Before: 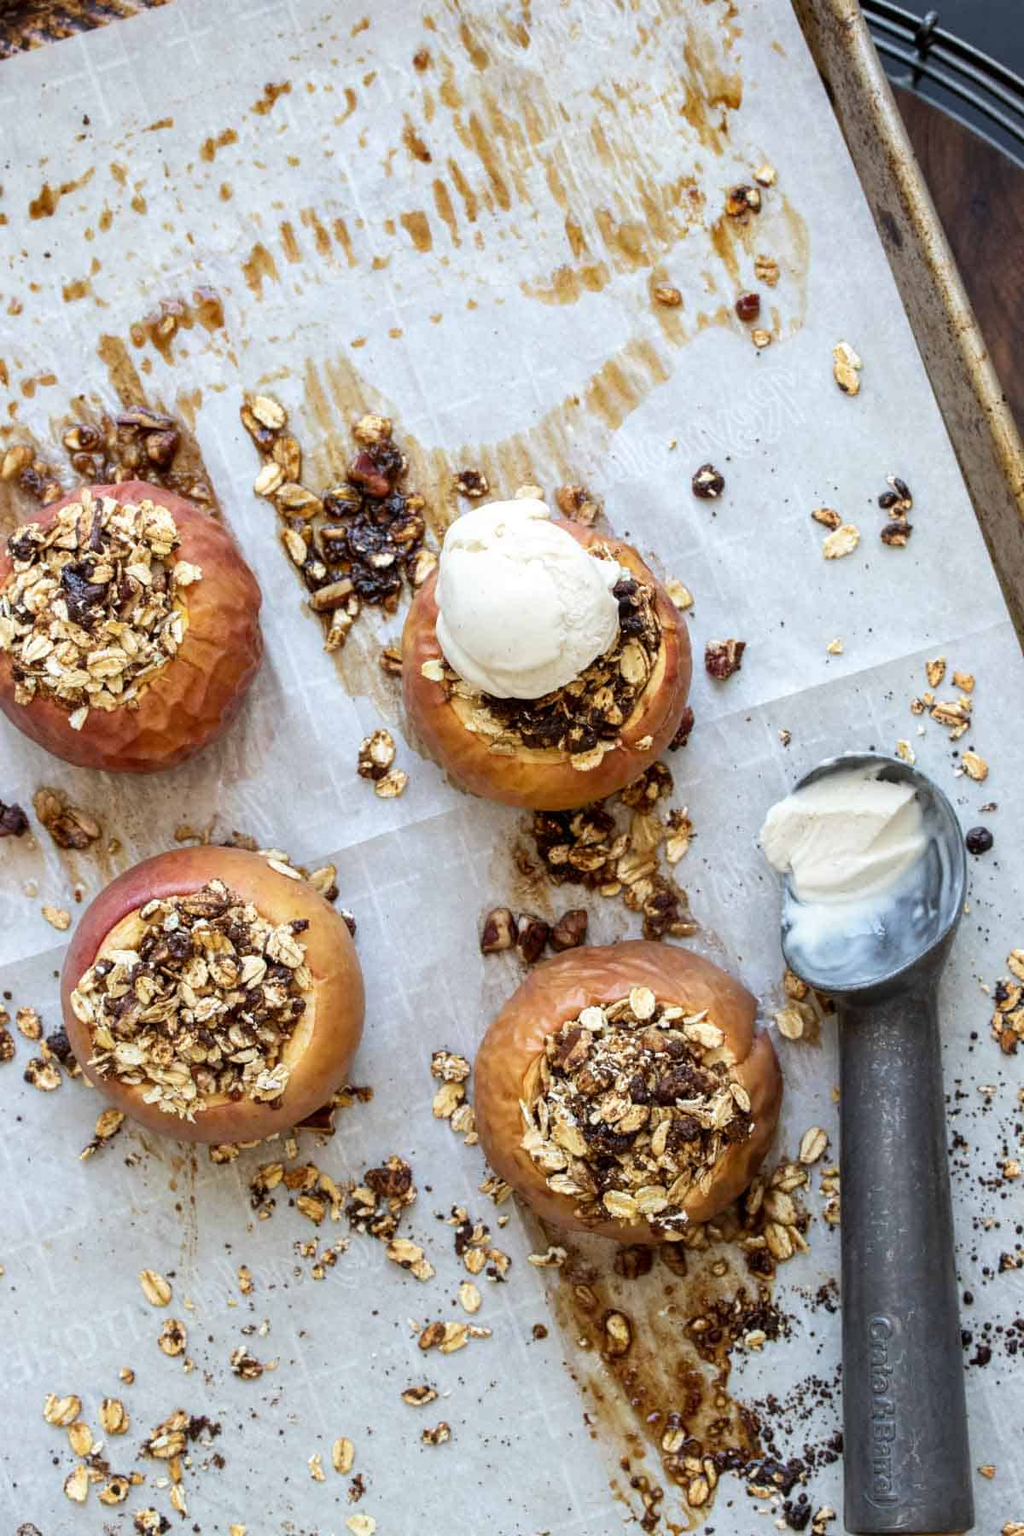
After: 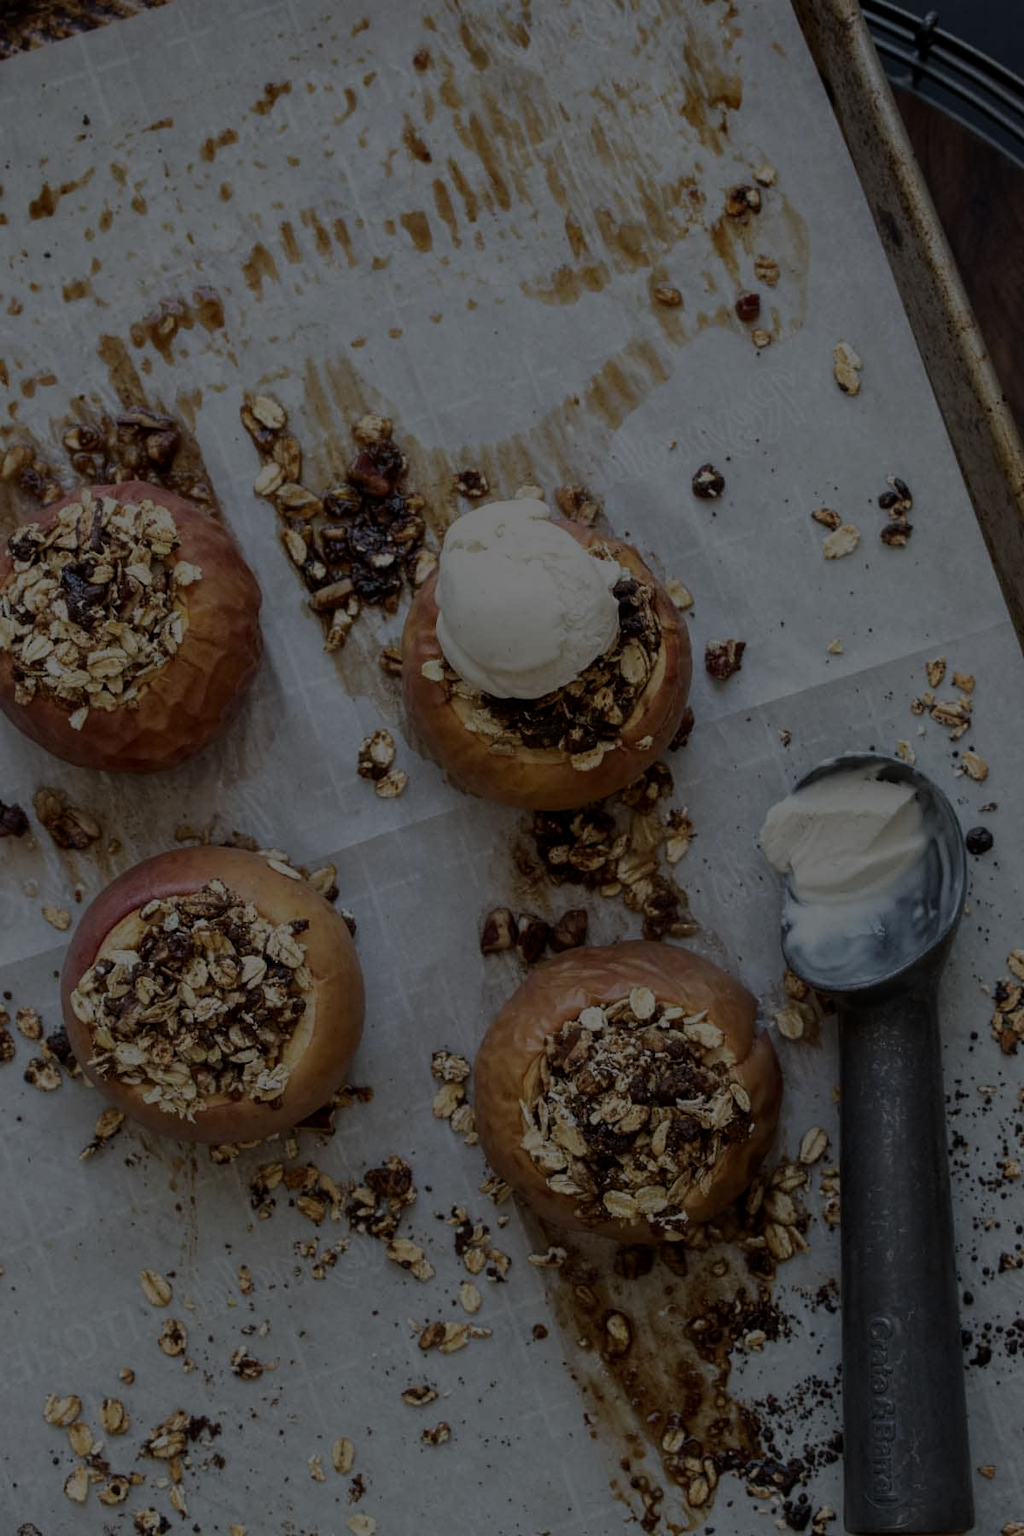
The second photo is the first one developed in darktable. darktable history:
exposure: exposure -2.42 EV, compensate highlight preservation false
contrast brightness saturation: contrast 0.111, saturation -0.179
